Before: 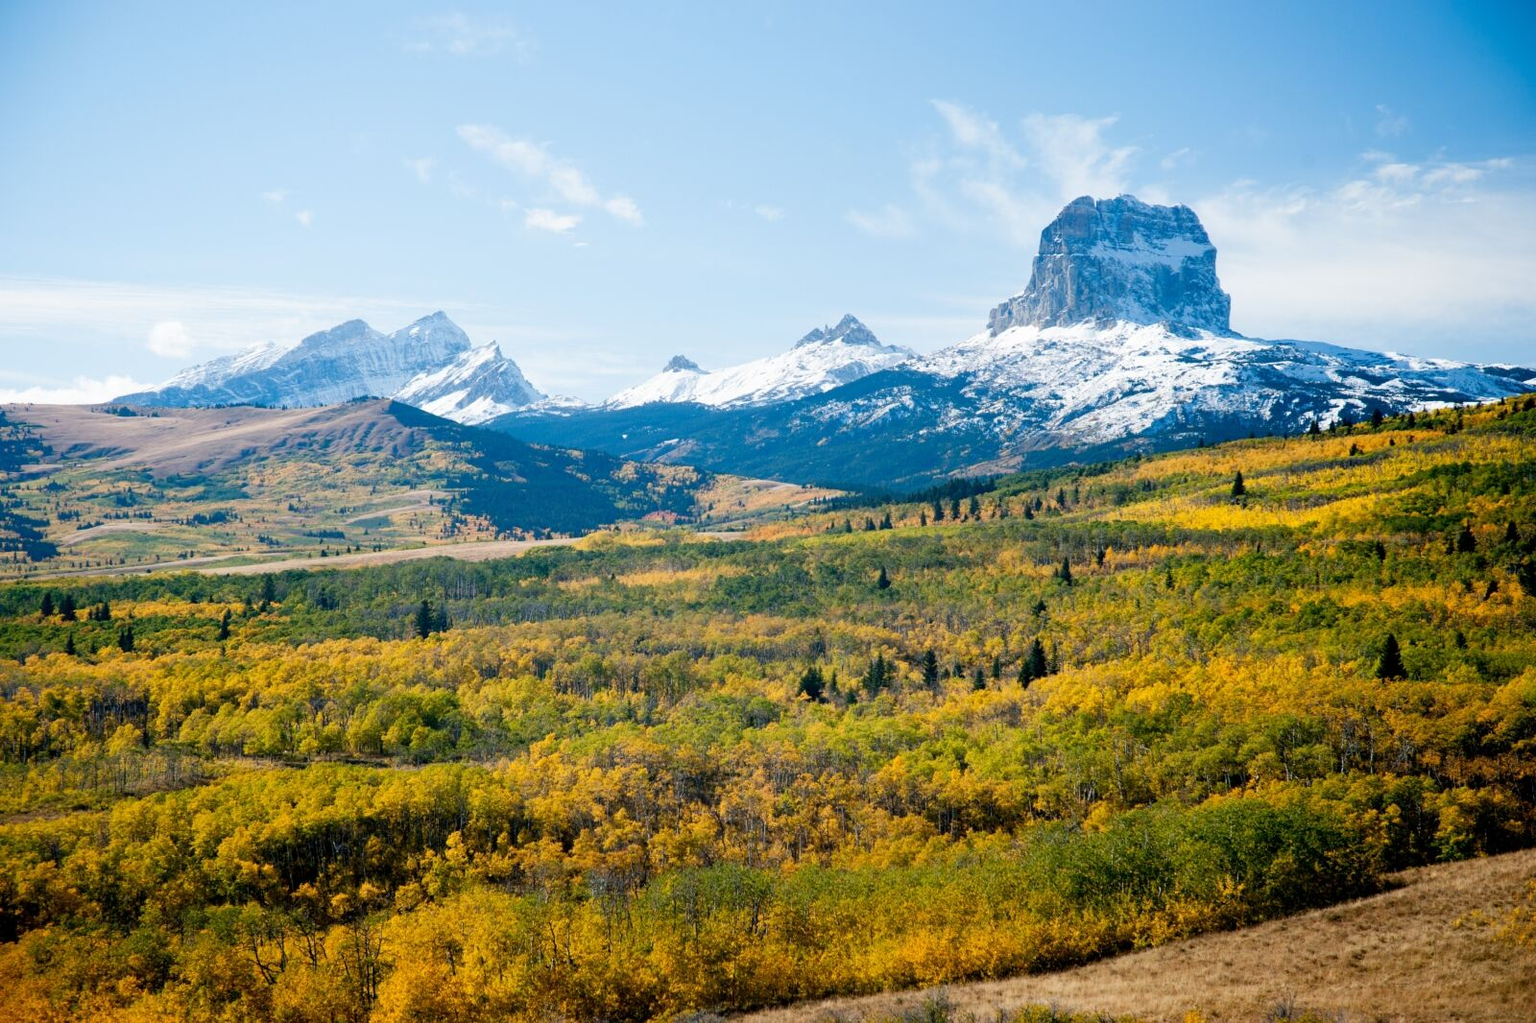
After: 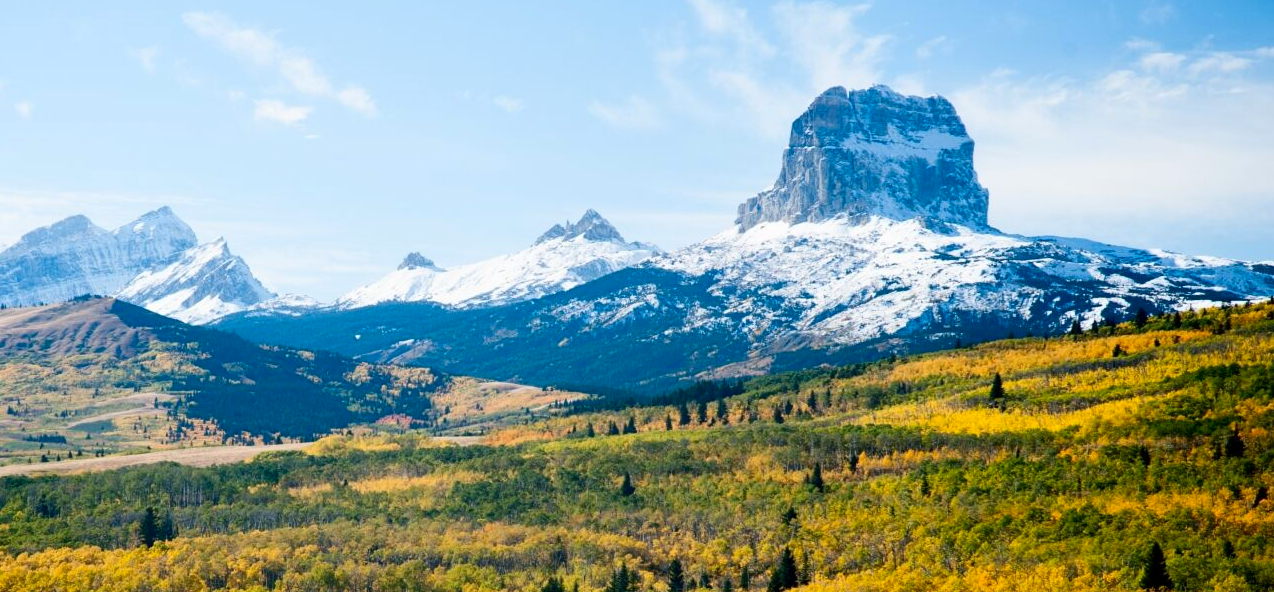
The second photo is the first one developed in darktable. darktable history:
crop: left 18.354%, top 11.091%, right 1.99%, bottom 33.359%
contrast brightness saturation: contrast 0.147, brightness -0.007, saturation 0.105
tone equalizer: -7 EV 0.172 EV, -6 EV 0.113 EV, -5 EV 0.073 EV, -4 EV 0.021 EV, -2 EV -0.032 EV, -1 EV -0.029 EV, +0 EV -0.037 EV
